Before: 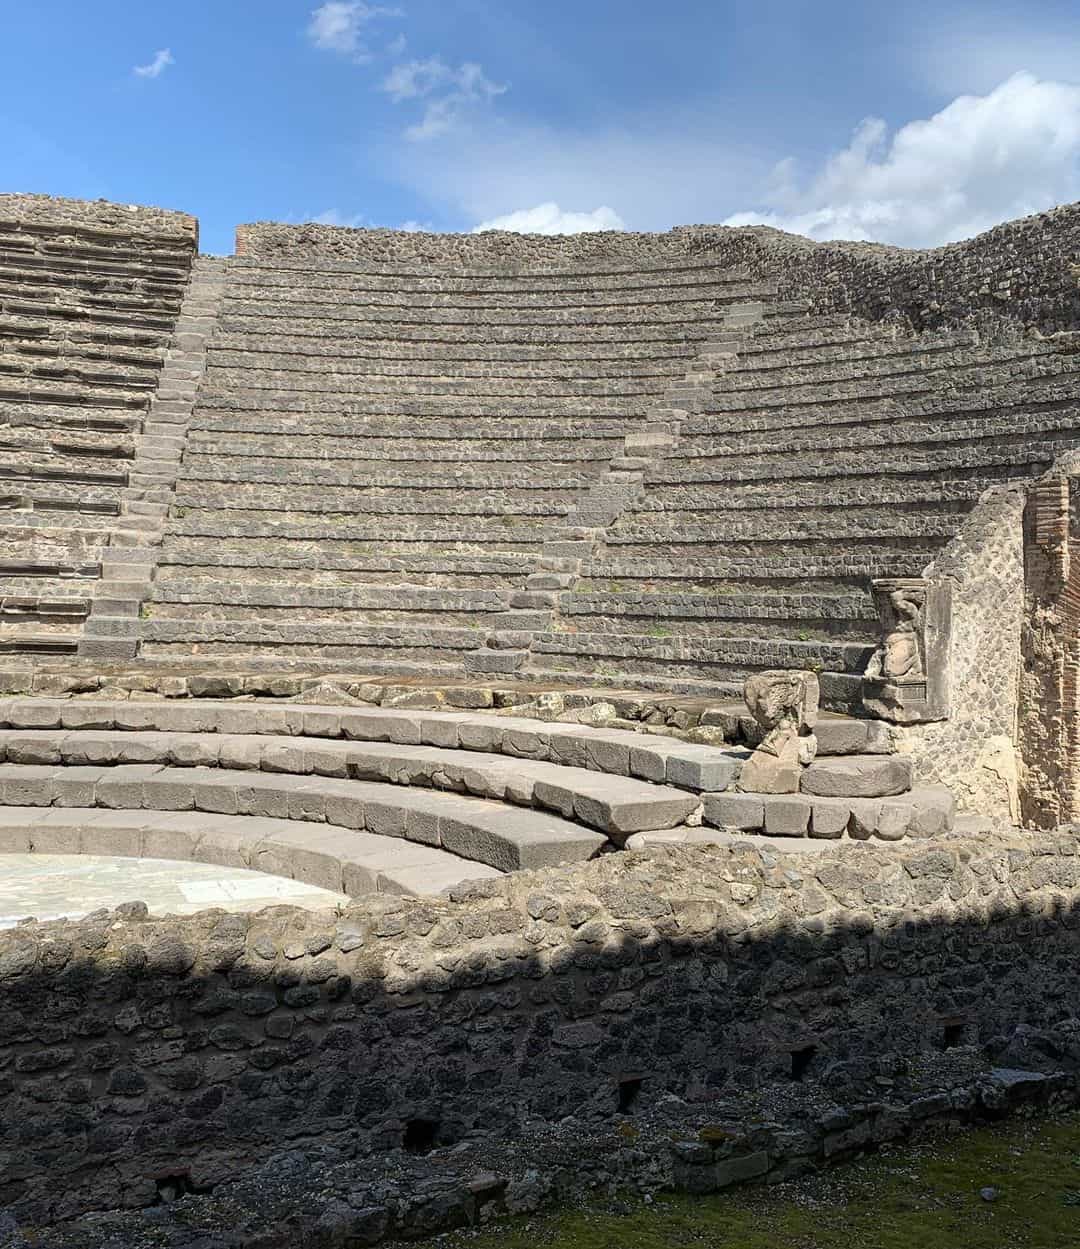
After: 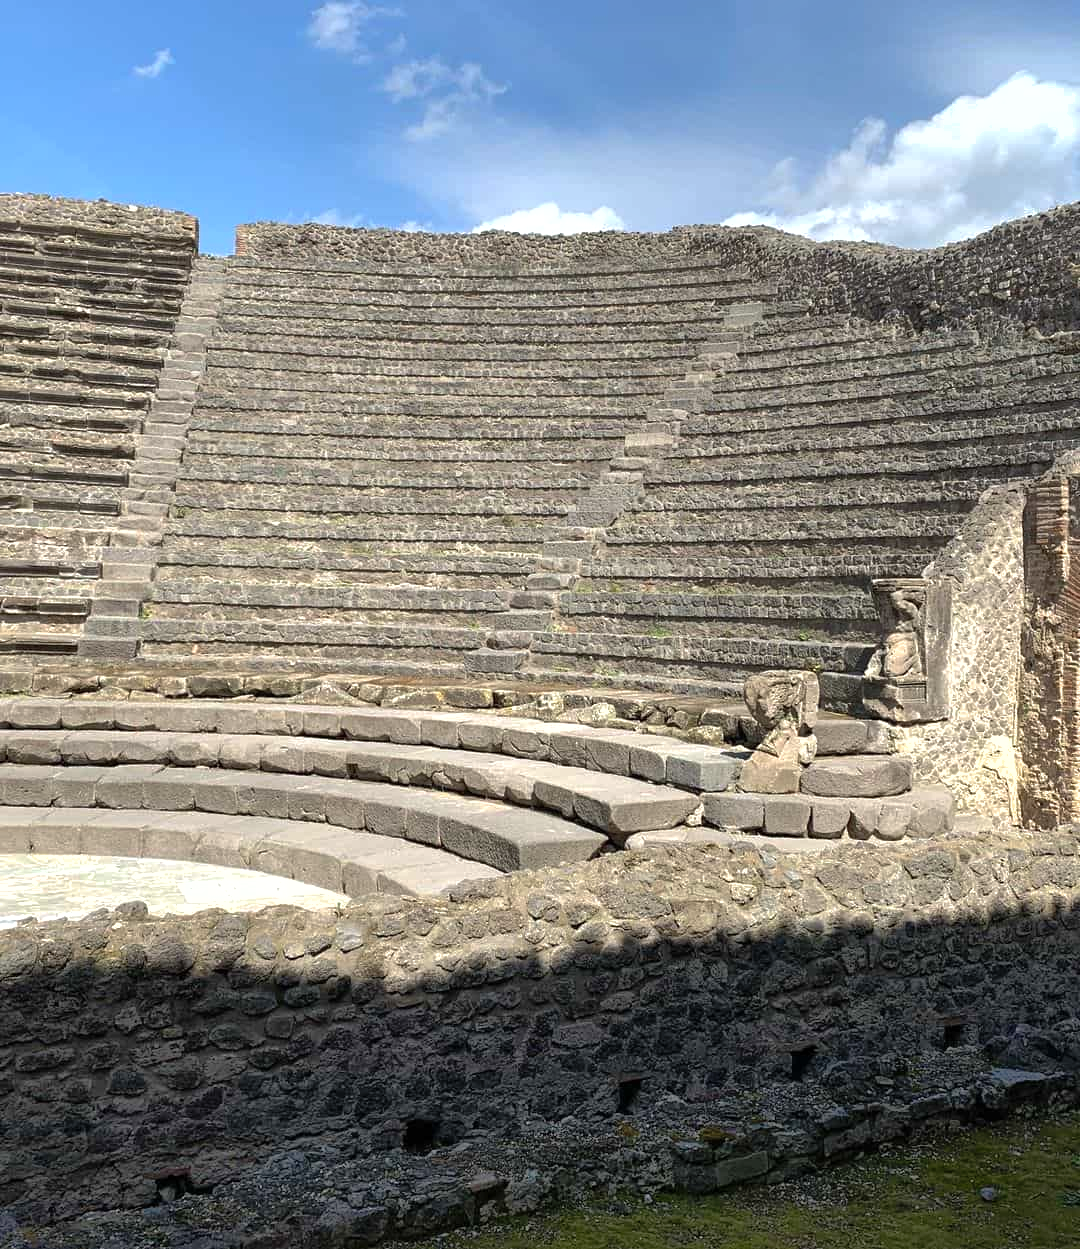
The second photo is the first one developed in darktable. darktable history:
tone equalizer: -8 EV -0.417 EV, -7 EV -0.389 EV, -6 EV -0.333 EV, -5 EV -0.222 EV, -3 EV 0.222 EV, -2 EV 0.333 EV, -1 EV 0.389 EV, +0 EV 0.417 EV, edges refinement/feathering 500, mask exposure compensation -1.57 EV, preserve details no
shadows and highlights: on, module defaults
